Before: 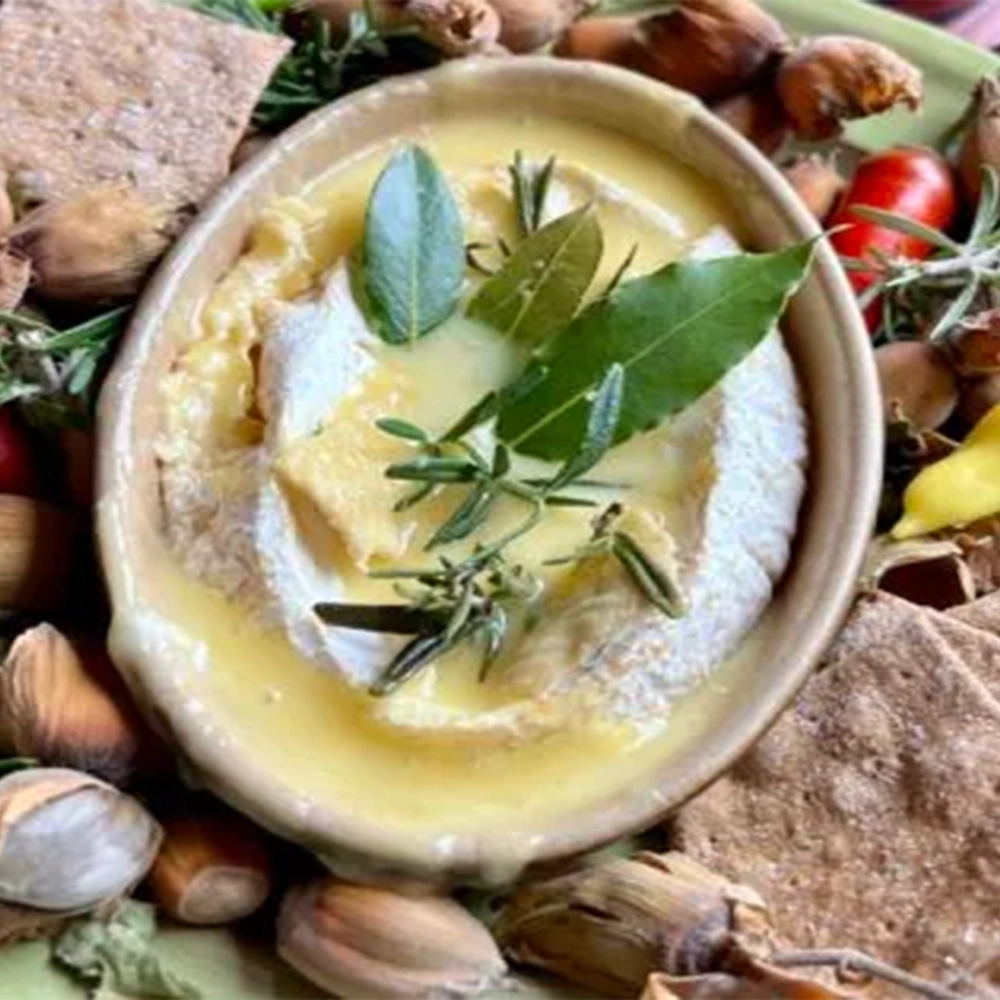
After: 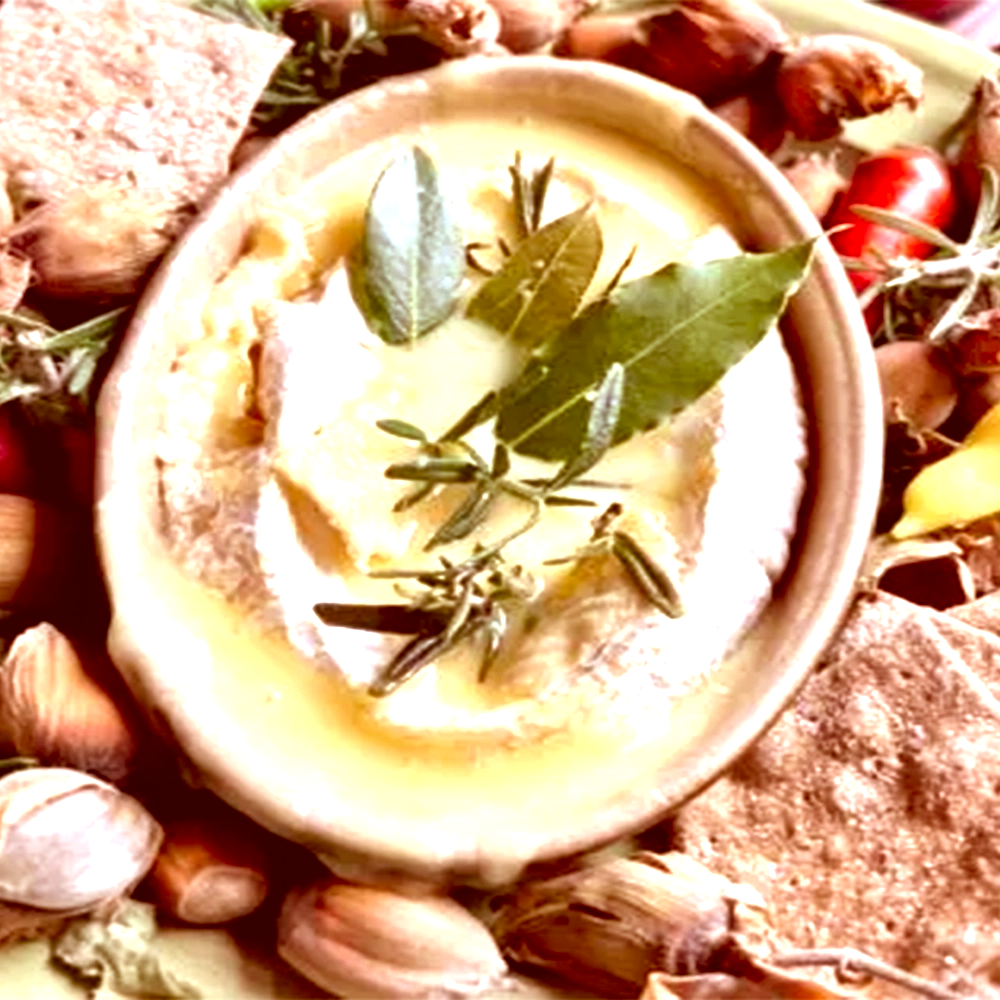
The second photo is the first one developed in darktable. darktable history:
exposure: black level correction 0, exposure 0.896 EV, compensate highlight preservation false
color correction: highlights a* 9.2, highlights b* 8.51, shadows a* 39.77, shadows b* 39.44, saturation 0.825
local contrast: mode bilateral grid, contrast 26, coarseness 59, detail 151%, midtone range 0.2
